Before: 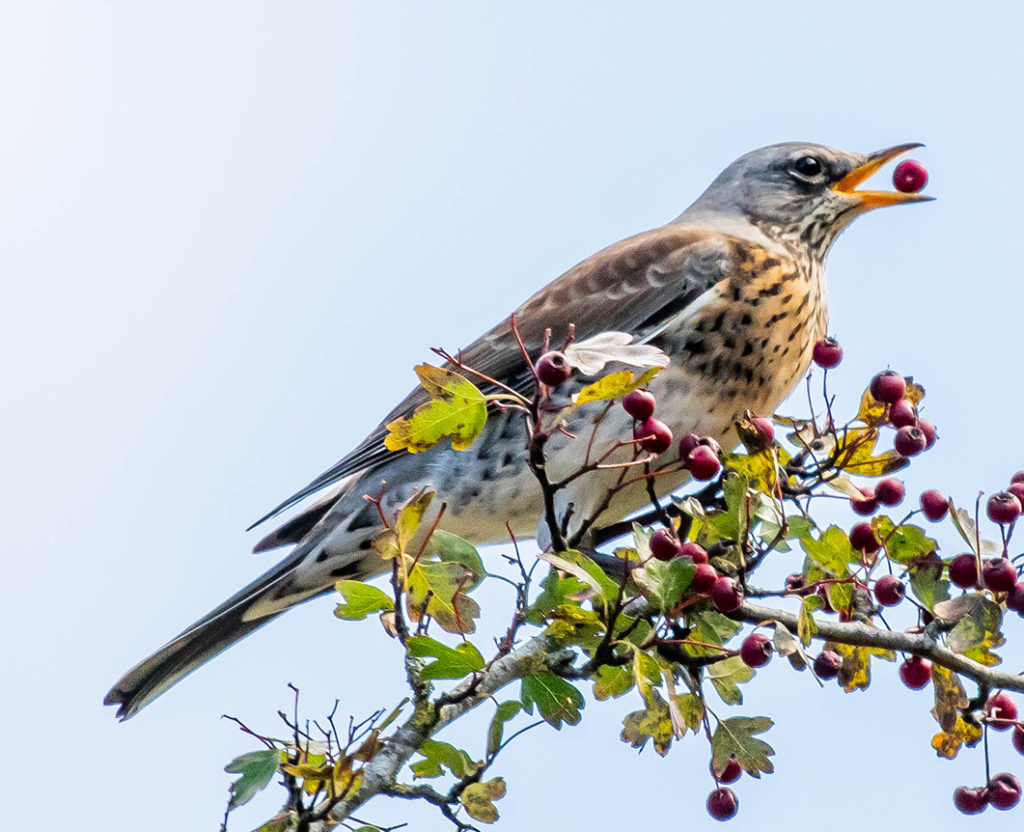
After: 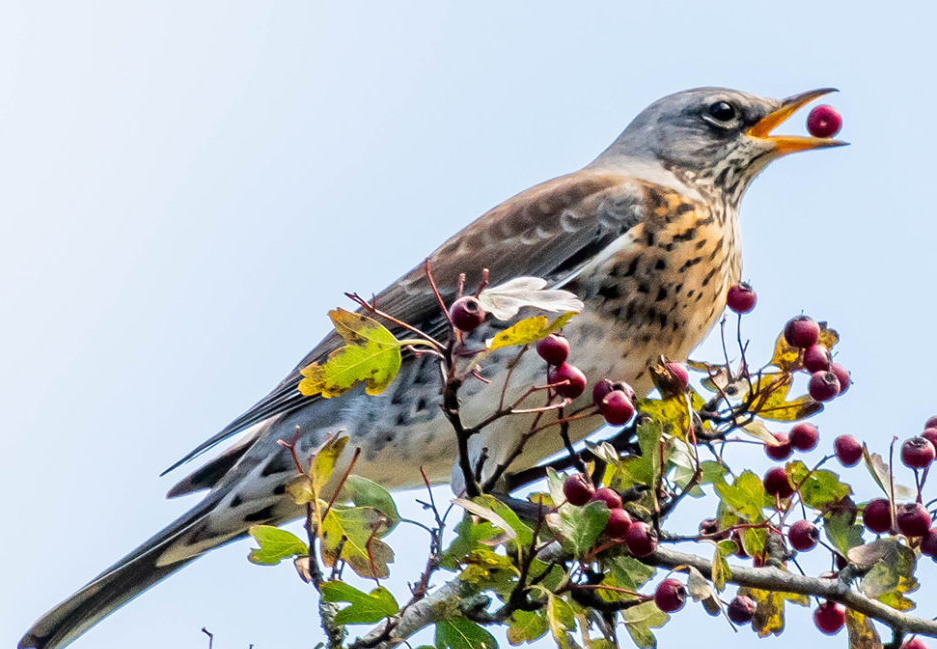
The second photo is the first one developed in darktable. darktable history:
crop: left 8.465%, top 6.62%, bottom 15.257%
